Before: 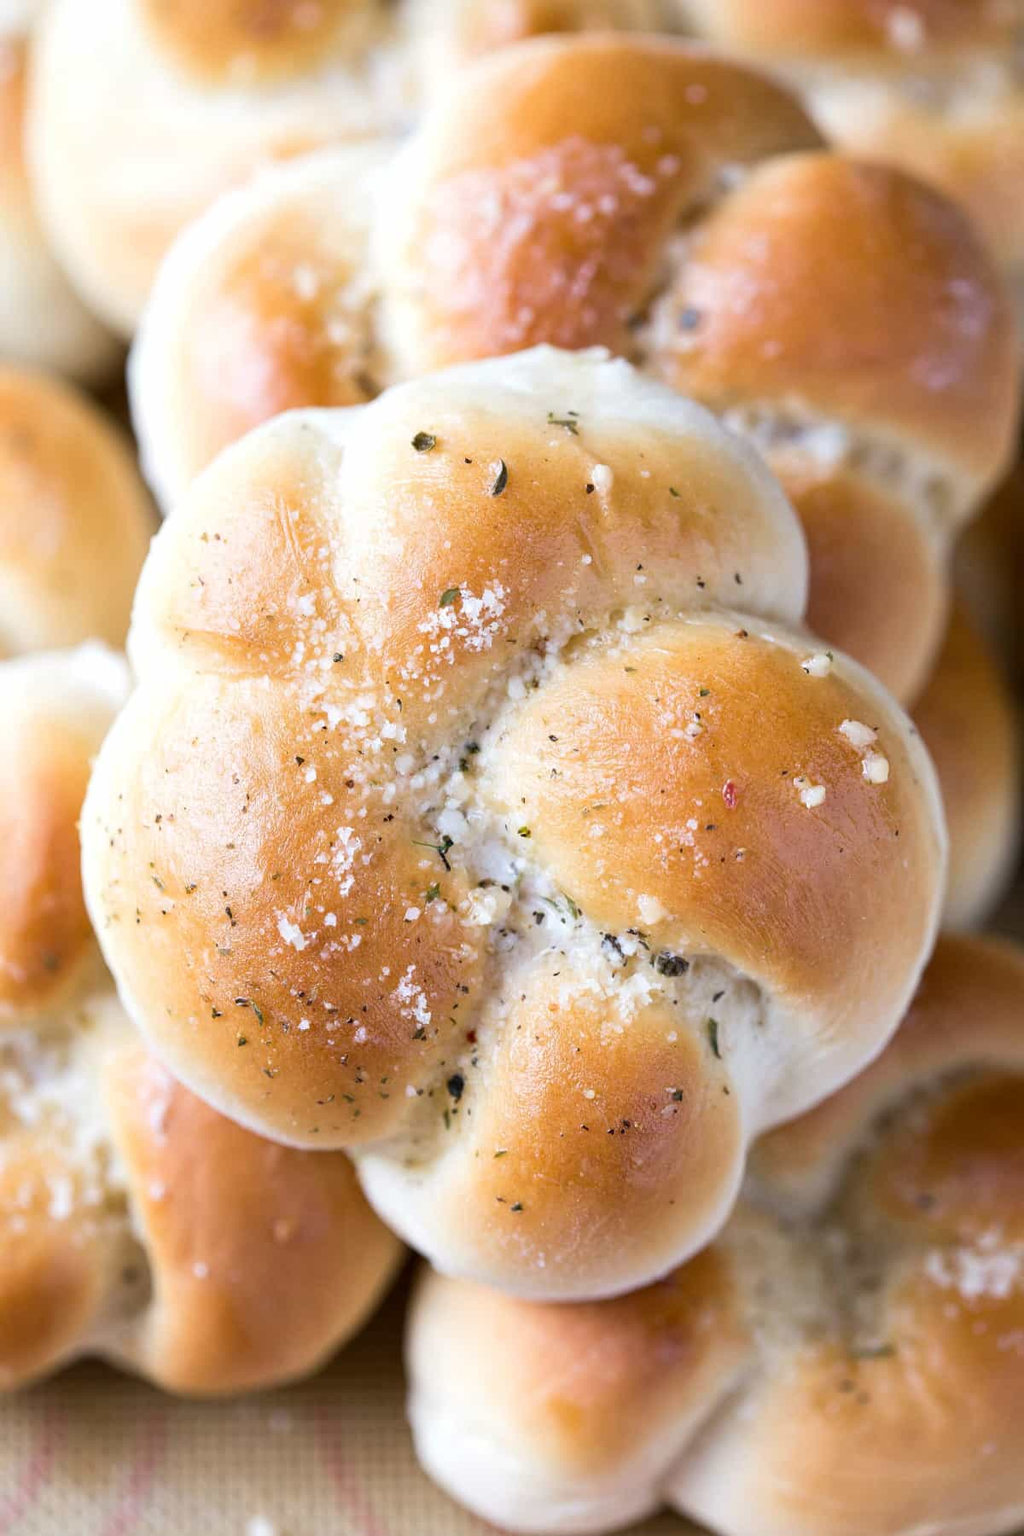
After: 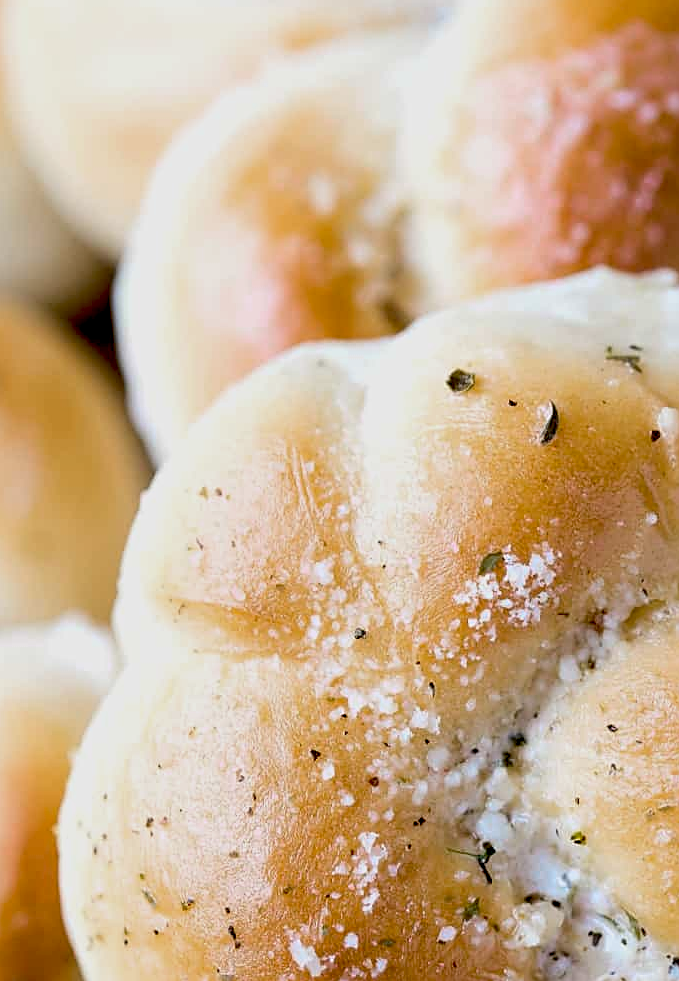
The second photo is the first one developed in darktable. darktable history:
exposure: black level correction 0.028, exposure -0.074 EV, compensate highlight preservation false
tone equalizer: -8 EV 0.241 EV, -7 EV 0.451 EV, -6 EV 0.427 EV, -5 EV 0.277 EV, -3 EV -0.265 EV, -2 EV -0.422 EV, -1 EV -0.393 EV, +0 EV -0.237 EV
contrast brightness saturation: saturation -0.066
sharpen: on, module defaults
color zones: curves: ch0 [(0.254, 0.492) (0.724, 0.62)]; ch1 [(0.25, 0.528) (0.719, 0.796)]; ch2 [(0, 0.472) (0.25, 0.5) (0.73, 0.184)]
crop and rotate: left 3.07%, top 7.616%, right 40.313%, bottom 37.842%
base curve: preserve colors none
